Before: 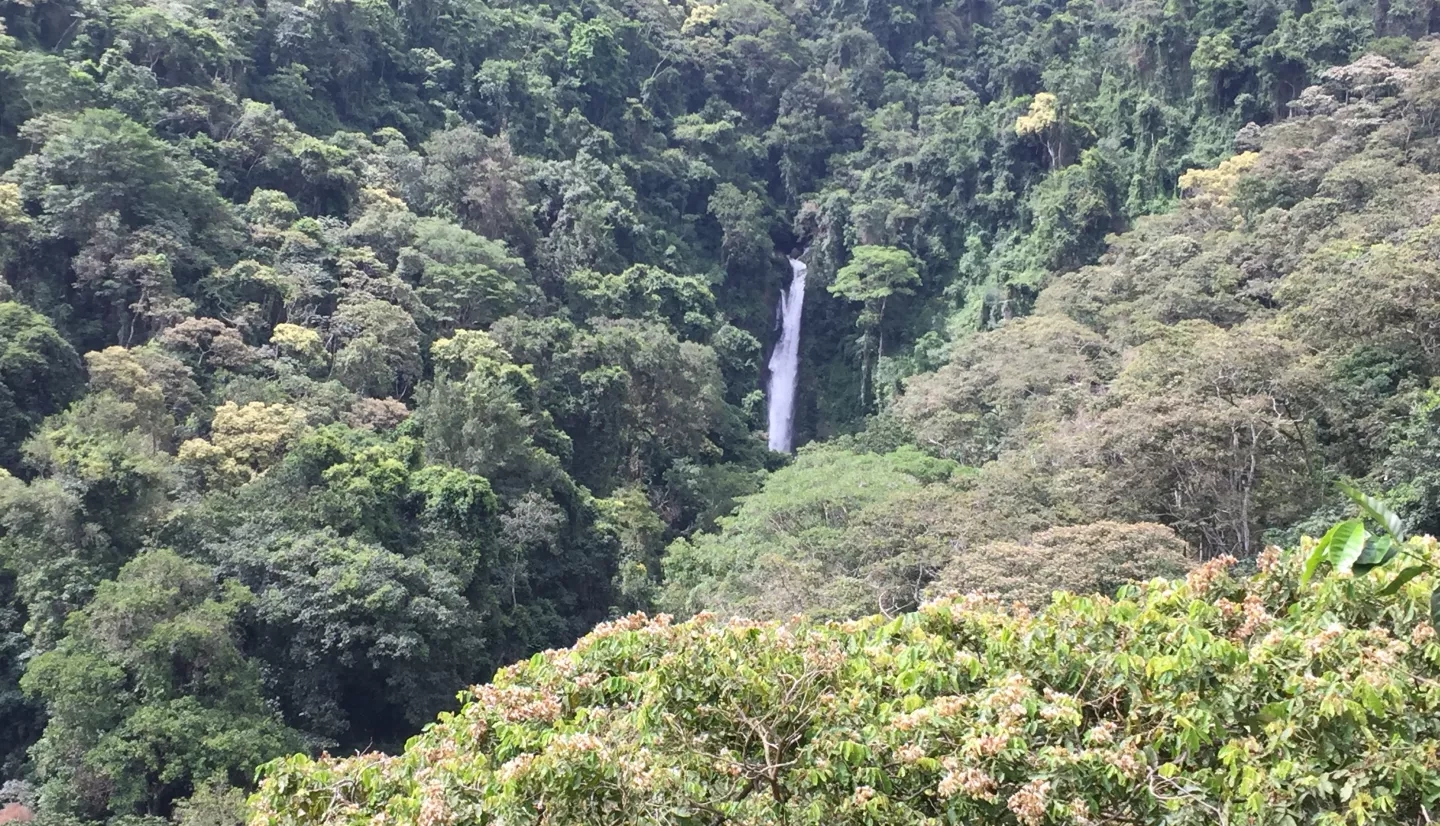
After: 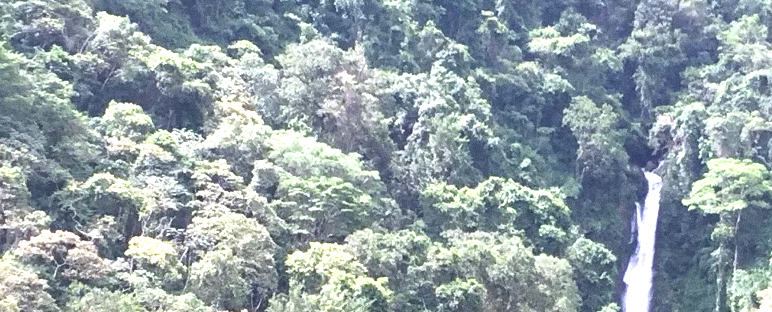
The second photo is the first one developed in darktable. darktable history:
crop: left 10.121%, top 10.631%, right 36.218%, bottom 51.526%
grain: coarseness 0.09 ISO
exposure: black level correction 0, exposure 1.2 EV, compensate highlight preservation false
